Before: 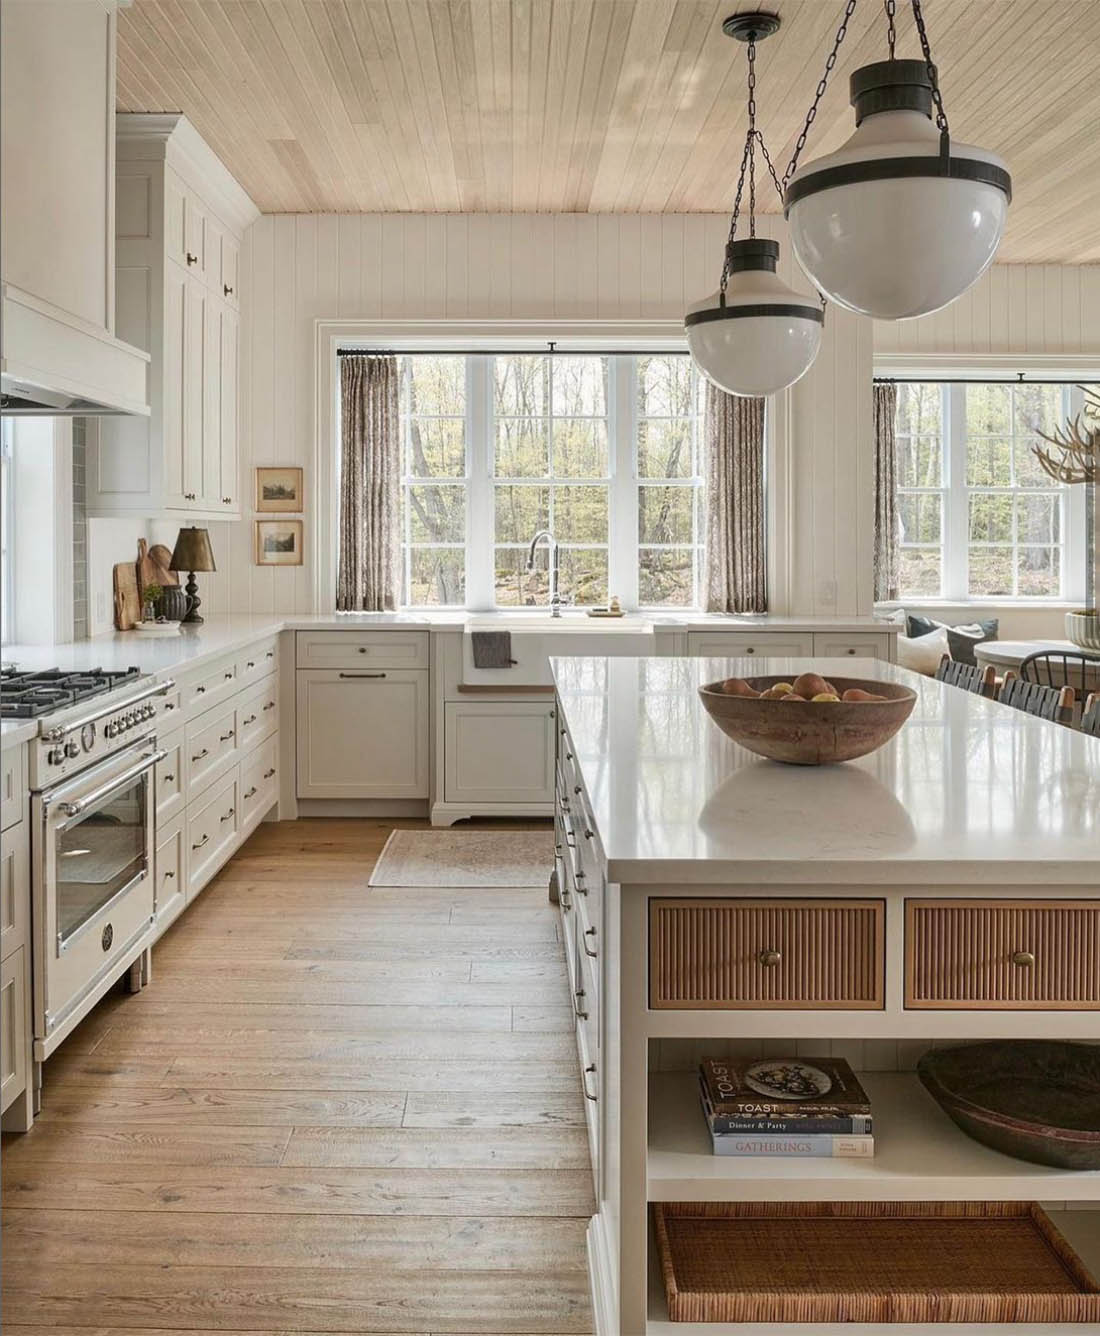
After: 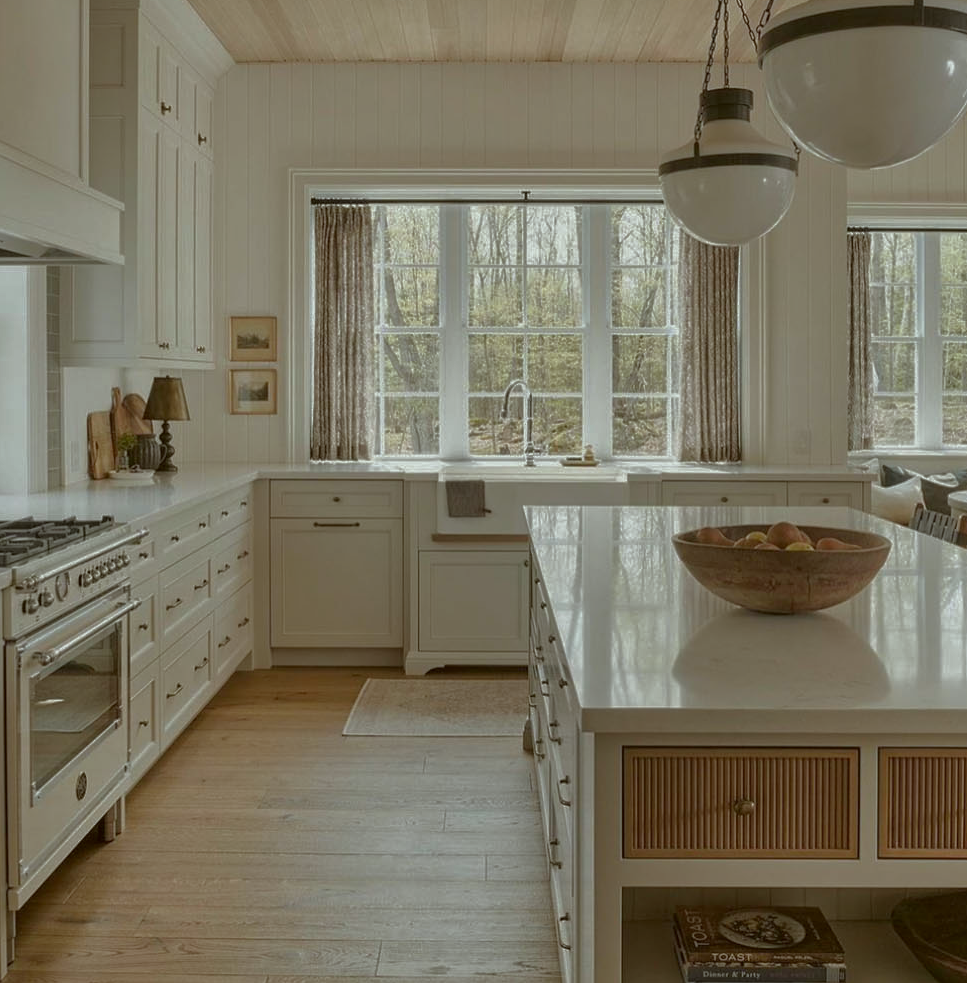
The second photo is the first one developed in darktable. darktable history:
base curve: curves: ch0 [(0, 0) (0.841, 0.609) (1, 1)]
color correction: highlights a* -4.98, highlights b* -3.76, shadows a* 3.83, shadows b* 4.08
color balance: mode lift, gamma, gain (sRGB), lift [1.04, 1, 1, 0.97], gamma [1.01, 1, 1, 0.97], gain [0.96, 1, 1, 0.97]
crop and rotate: left 2.425%, top 11.305%, right 9.6%, bottom 15.08%
